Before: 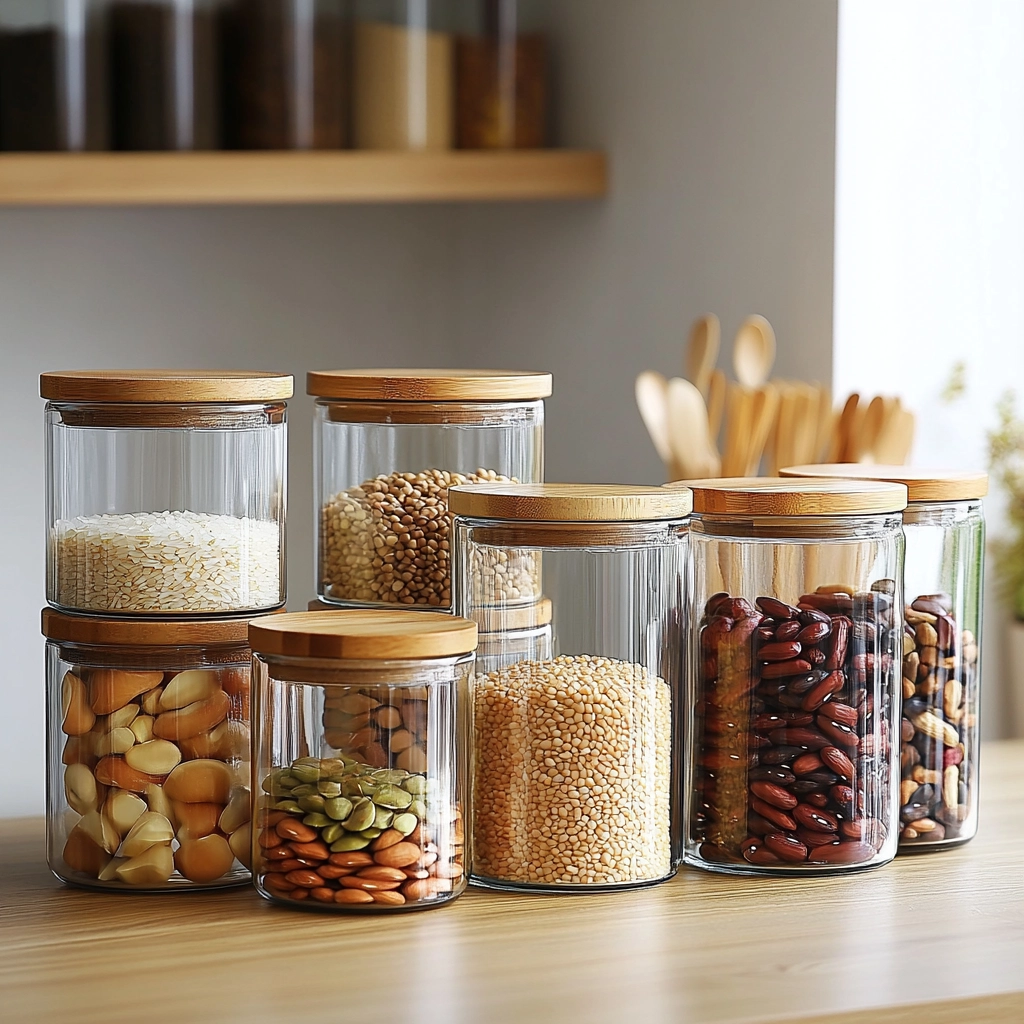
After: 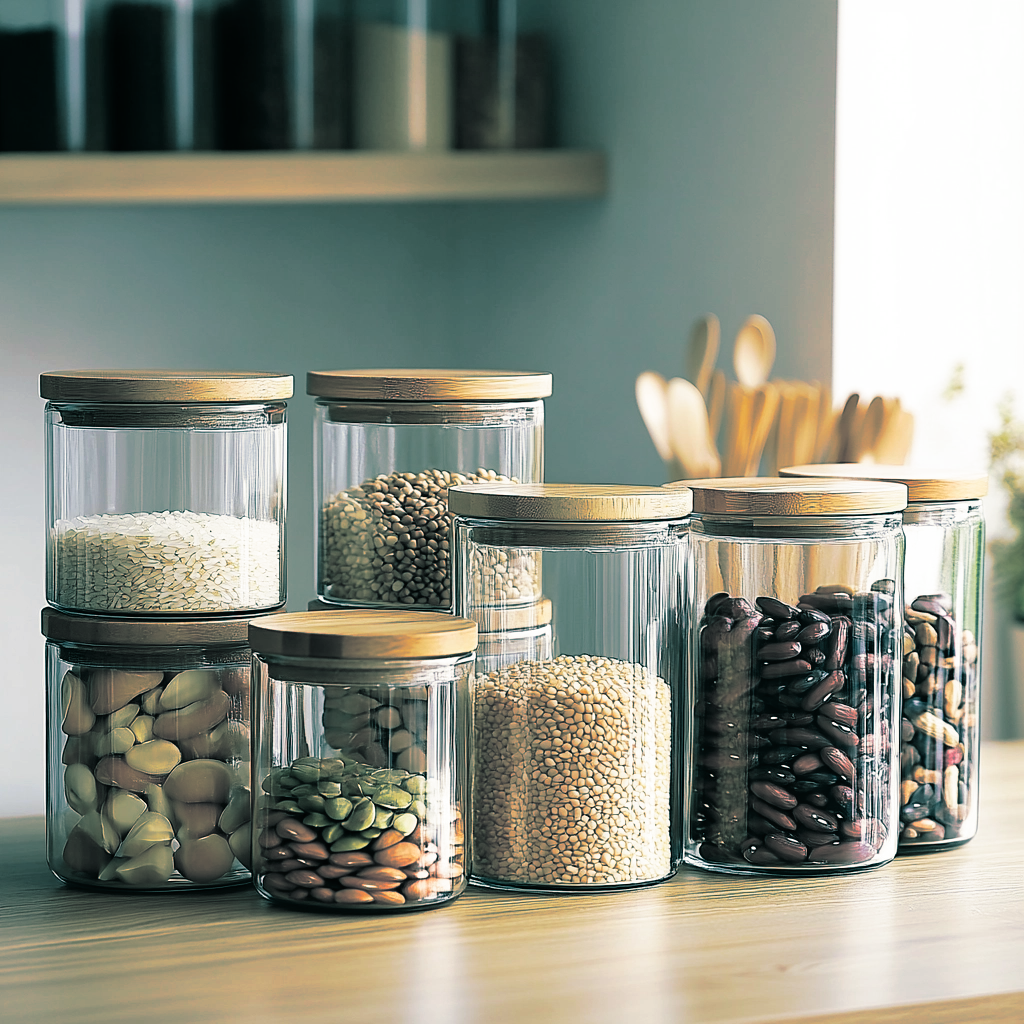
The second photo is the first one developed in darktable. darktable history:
split-toning: shadows › hue 186.43°, highlights › hue 49.29°, compress 30.29%
tone curve: curves: ch0 [(0, 0) (0.003, 0.005) (0.011, 0.008) (0.025, 0.014) (0.044, 0.021) (0.069, 0.027) (0.1, 0.041) (0.136, 0.083) (0.177, 0.138) (0.224, 0.197) (0.277, 0.259) (0.335, 0.331) (0.399, 0.399) (0.468, 0.476) (0.543, 0.547) (0.623, 0.635) (0.709, 0.753) (0.801, 0.847) (0.898, 0.94) (1, 1)], preserve colors none
